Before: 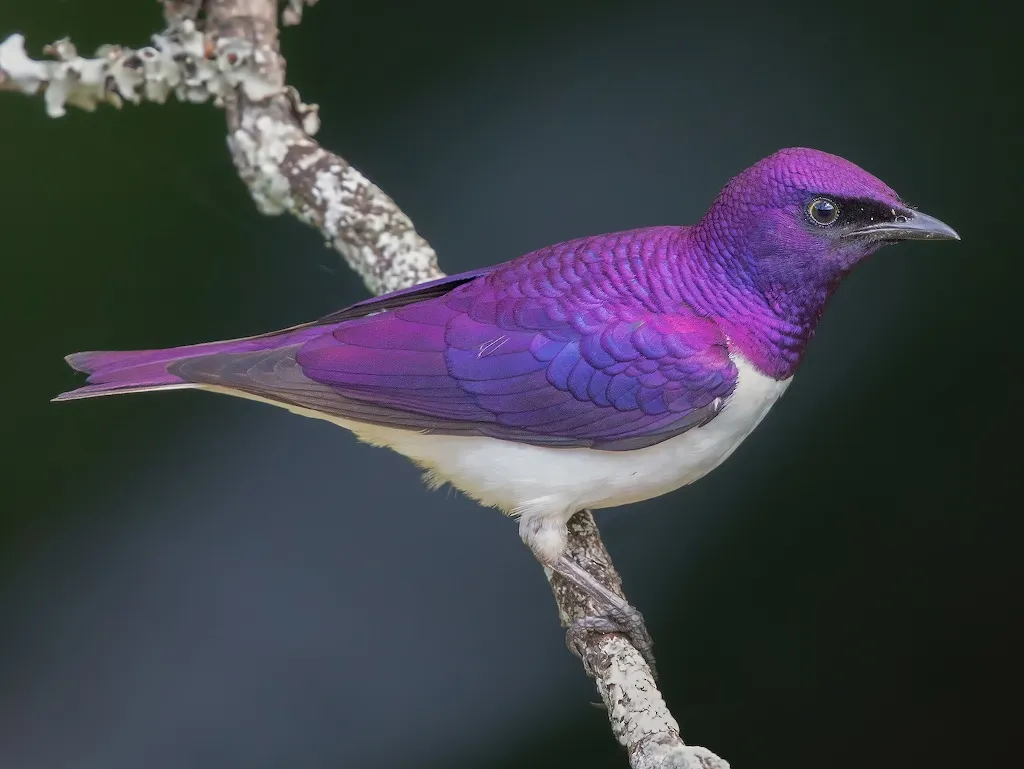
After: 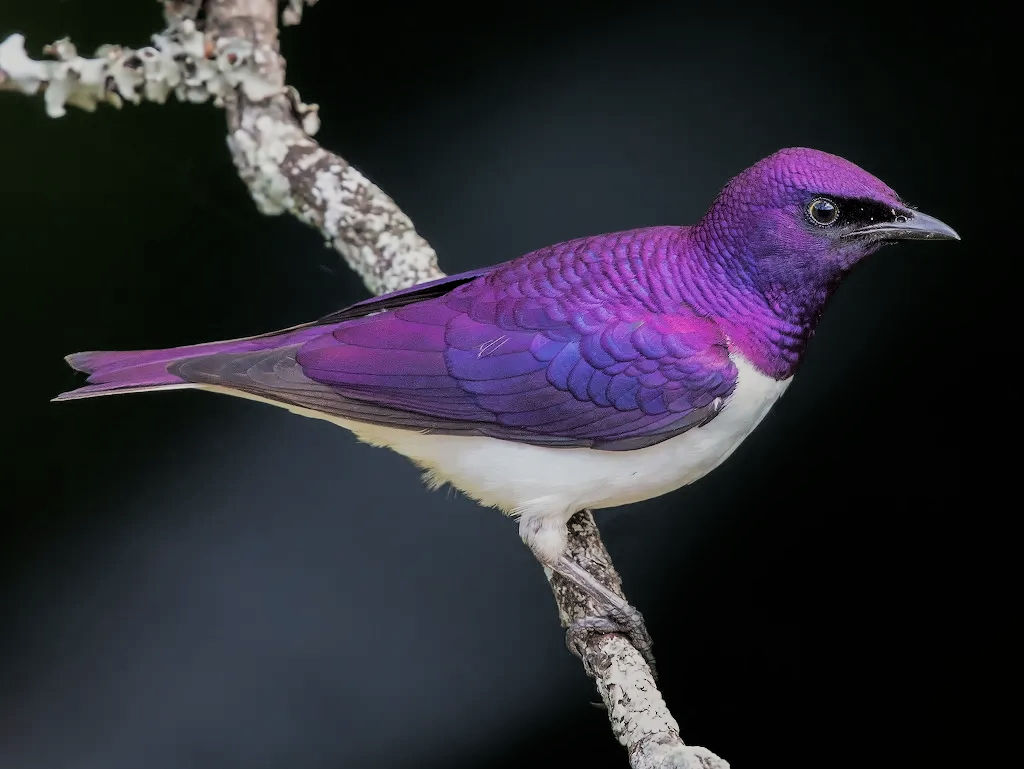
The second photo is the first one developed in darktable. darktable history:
filmic rgb: black relative exposure -5.11 EV, white relative exposure 3.95 EV, hardness 2.89, contrast 1.301, highlights saturation mix -9.27%
